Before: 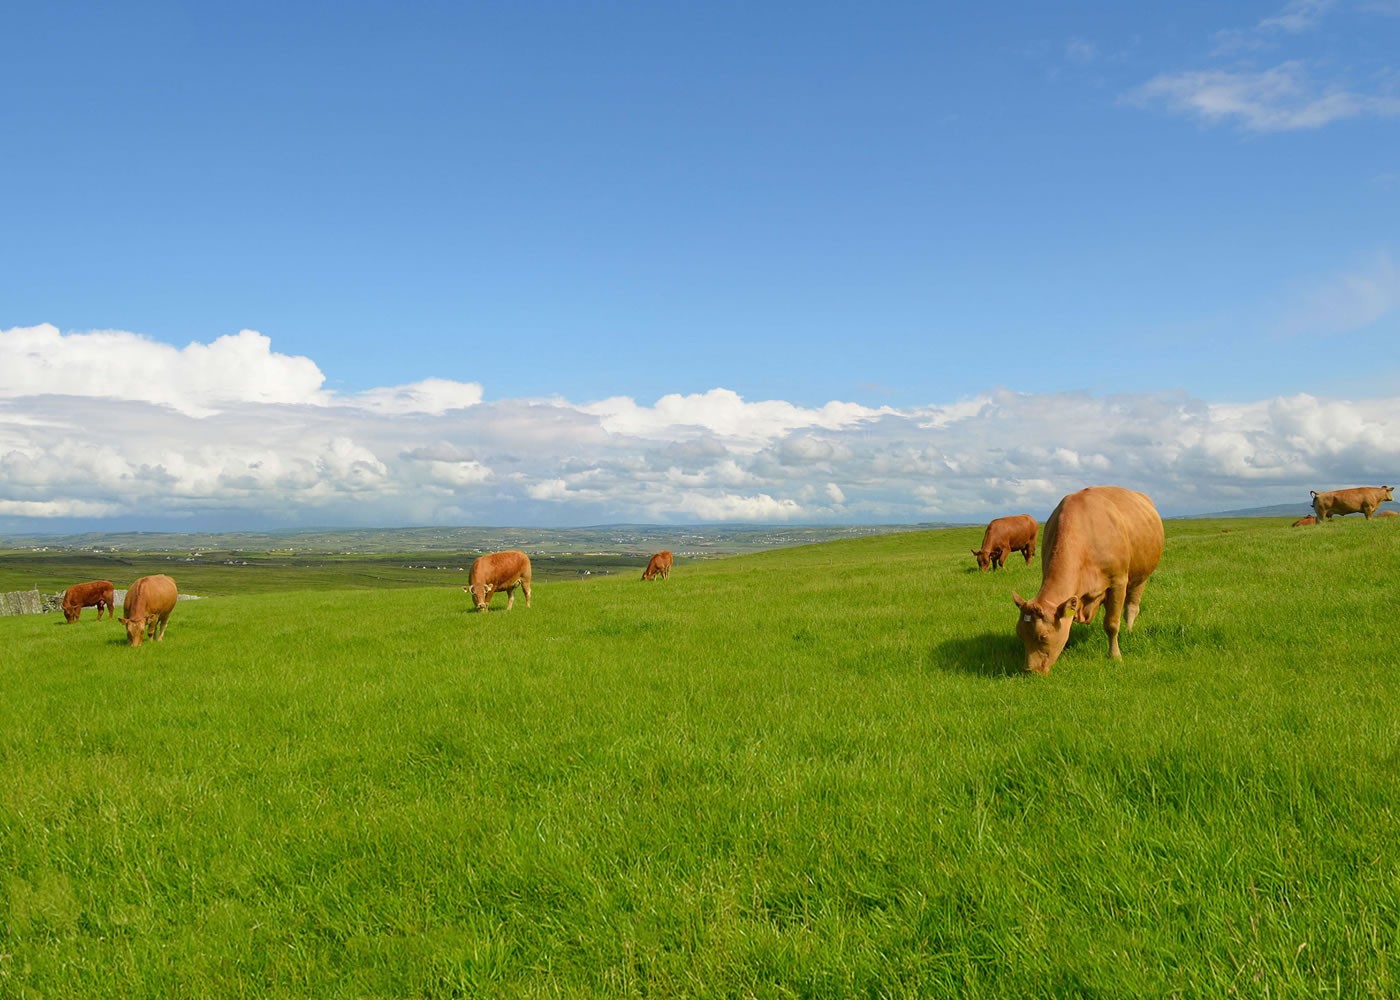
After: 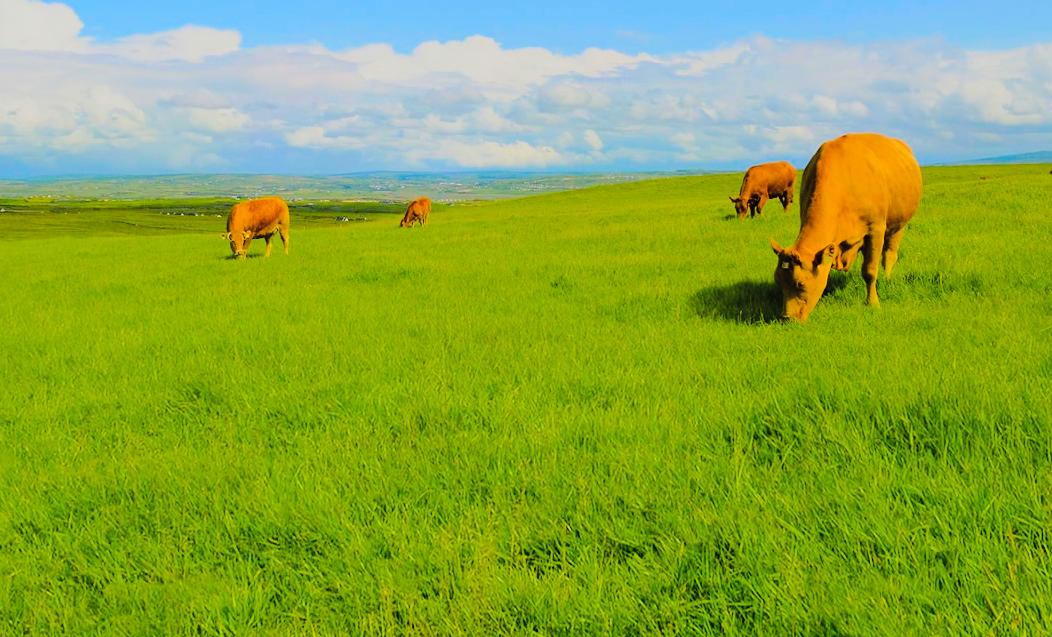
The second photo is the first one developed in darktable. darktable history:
crop and rotate: left 17.425%, top 35.312%, right 7.405%, bottom 0.983%
filmic rgb: black relative exposure -7.65 EV, white relative exposure 4.56 EV, hardness 3.61
color balance rgb: linear chroma grading › global chroma 25.62%, perceptual saturation grading › global saturation 20%, perceptual saturation grading › highlights -14.24%, perceptual saturation grading › shadows 49.767%, global vibrance 40.306%
contrast brightness saturation: contrast -0.111
exposure: black level correction 0.001, compensate exposure bias true, compensate highlight preservation false
tone curve: curves: ch0 [(0, 0) (0.003, 0.001) (0.011, 0.006) (0.025, 0.012) (0.044, 0.018) (0.069, 0.025) (0.1, 0.045) (0.136, 0.074) (0.177, 0.124) (0.224, 0.196) (0.277, 0.289) (0.335, 0.396) (0.399, 0.495) (0.468, 0.585) (0.543, 0.663) (0.623, 0.728) (0.709, 0.808) (0.801, 0.87) (0.898, 0.932) (1, 1)], color space Lab, linked channels, preserve colors none
